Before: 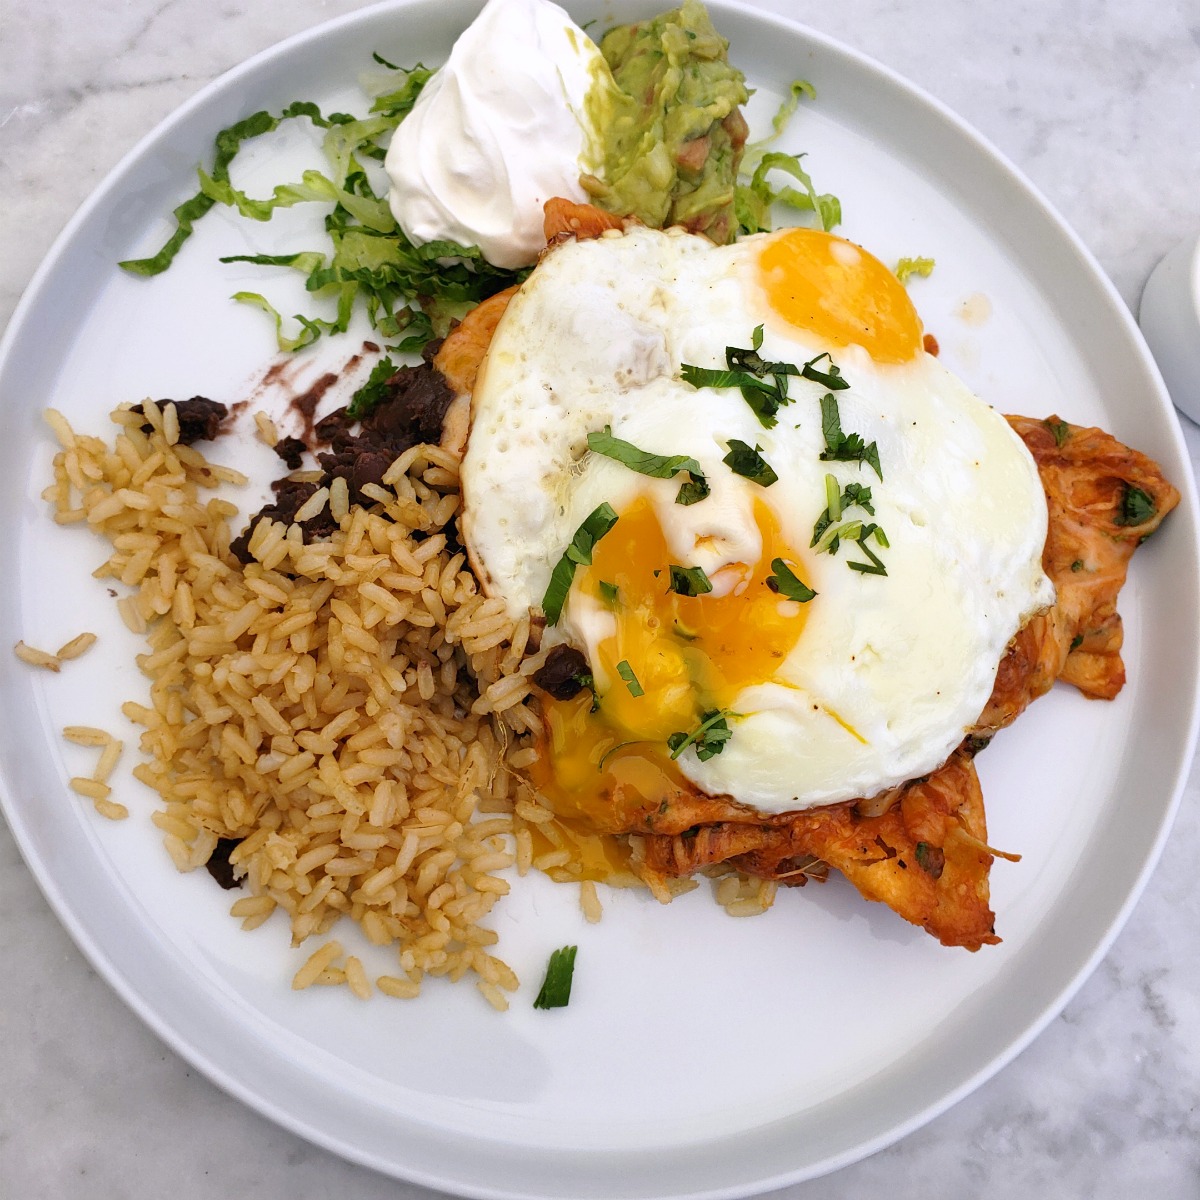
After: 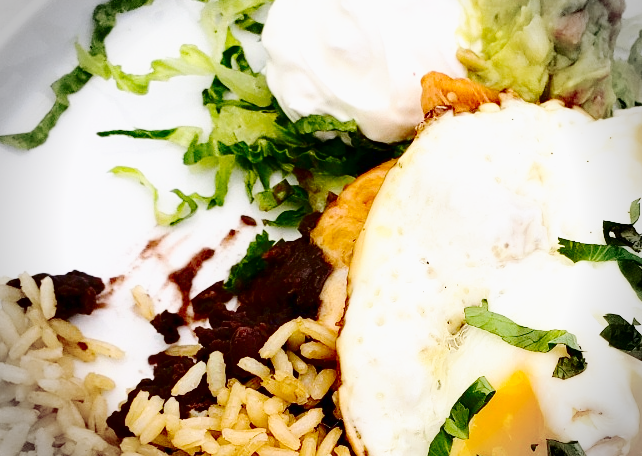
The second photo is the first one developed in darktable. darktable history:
base curve: curves: ch0 [(0, 0) (0.025, 0.046) (0.112, 0.277) (0.467, 0.74) (0.814, 0.929) (1, 0.942)], preserve colors none
contrast brightness saturation: contrast 0.241, brightness -0.236, saturation 0.146
vignetting: fall-off radius 31.13%, brightness -0.446, saturation -0.69
crop: left 10.286%, top 10.556%, right 36.16%, bottom 51.398%
